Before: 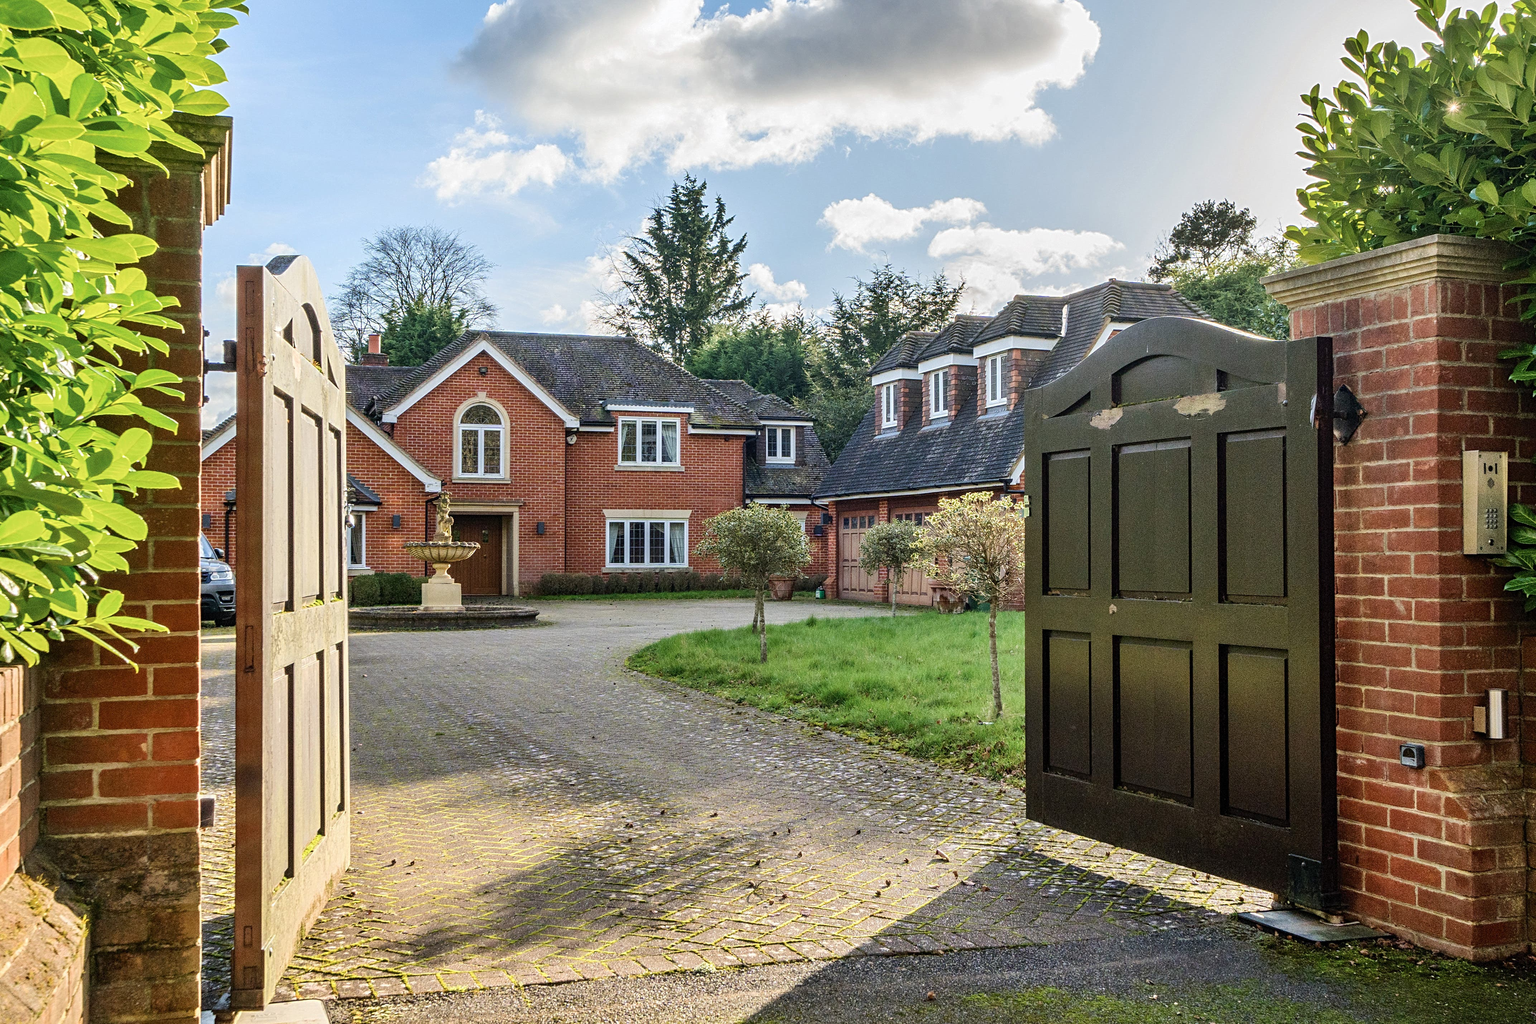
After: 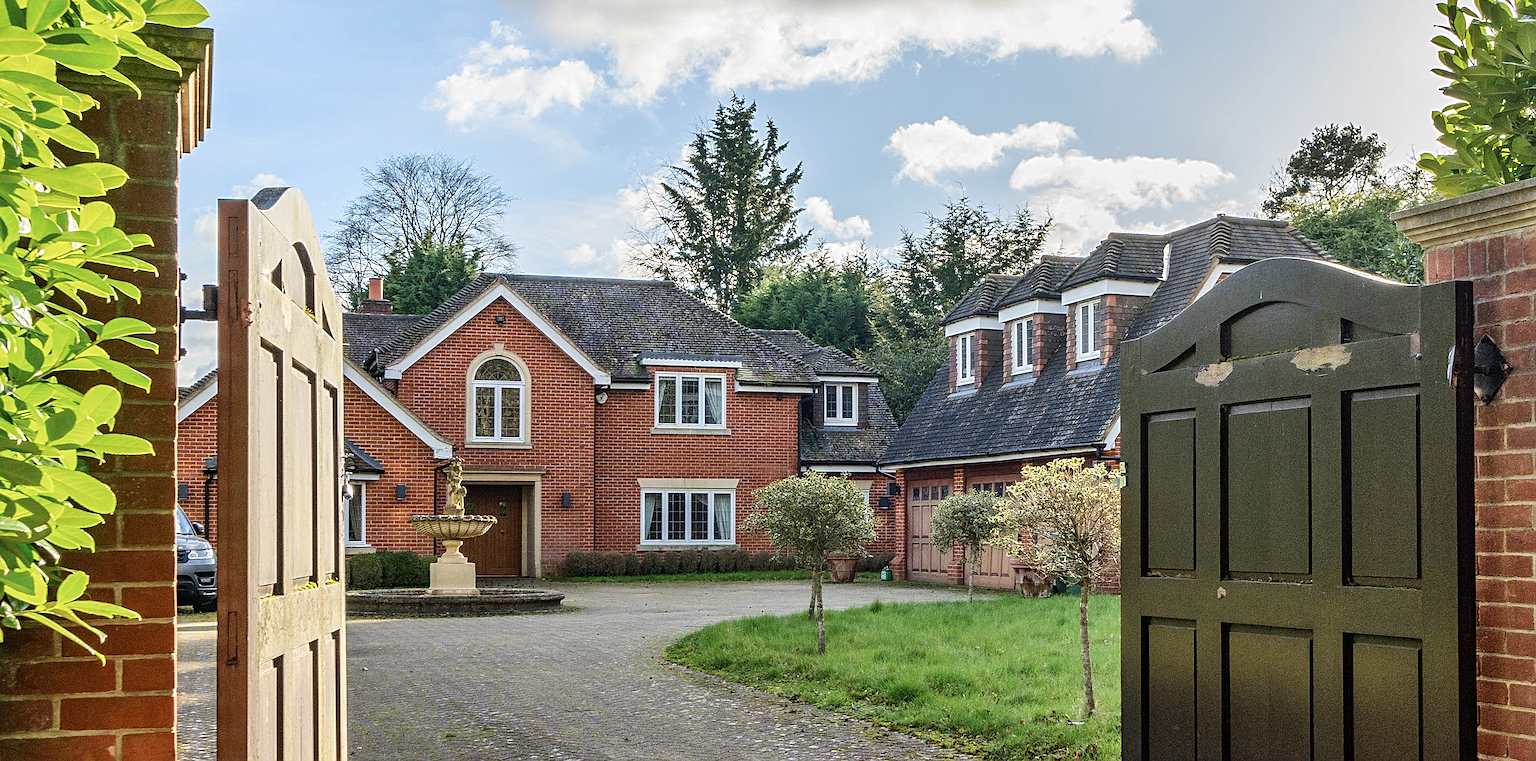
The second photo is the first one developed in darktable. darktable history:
crop: left 3.048%, top 9.004%, right 9.617%, bottom 26.046%
sharpen: on, module defaults
